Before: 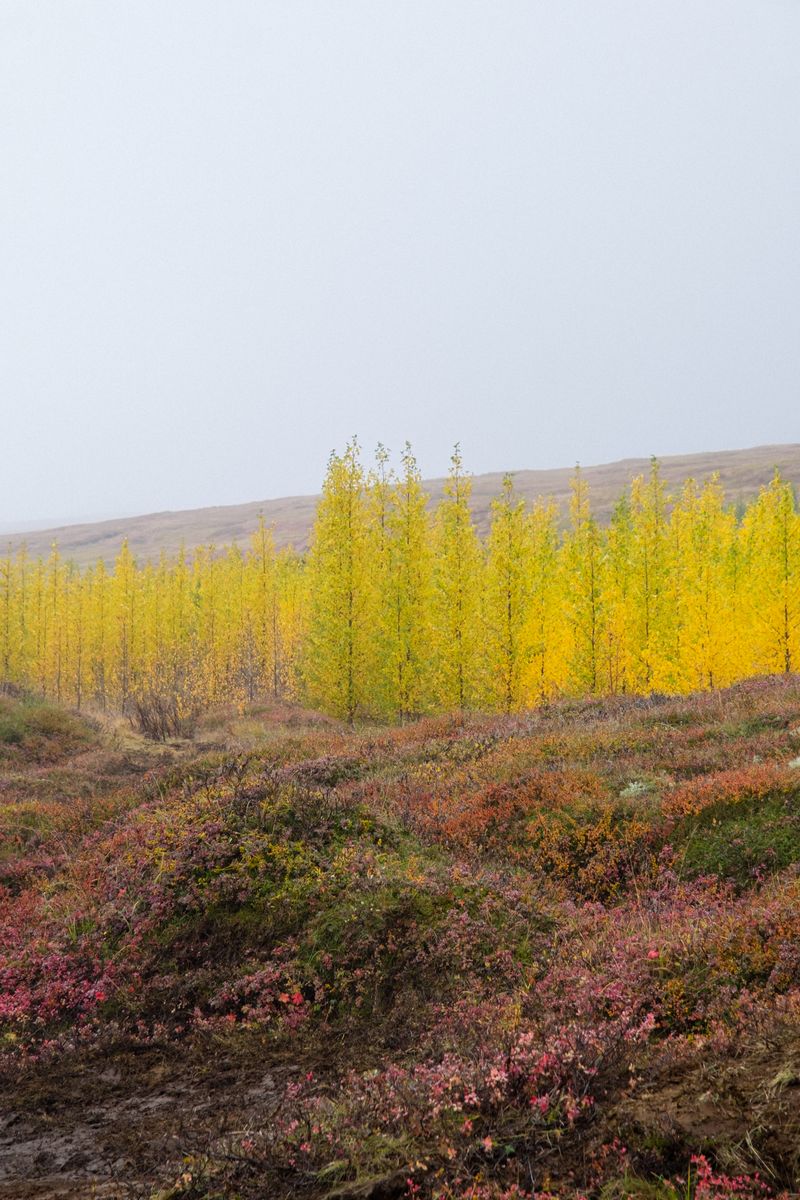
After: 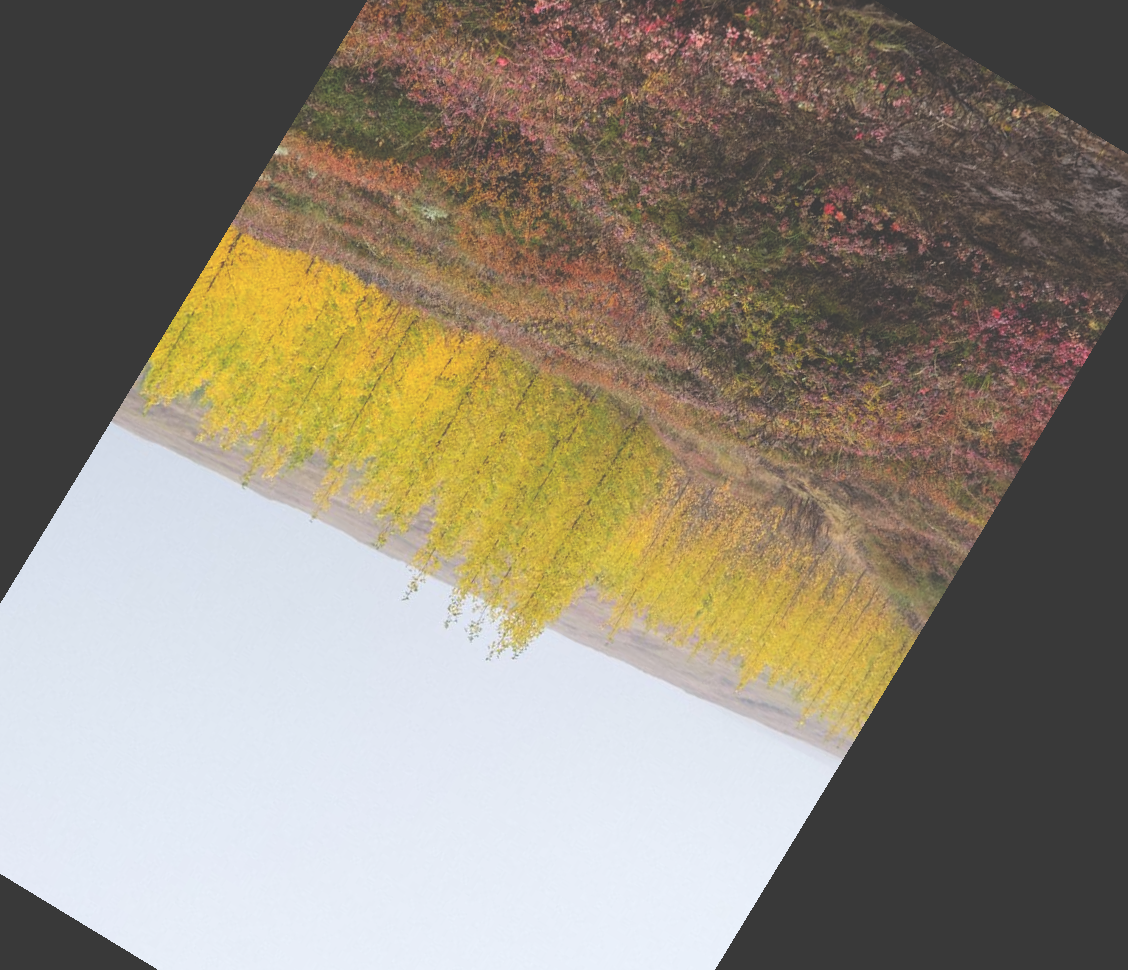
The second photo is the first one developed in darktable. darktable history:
crop and rotate: angle 148.68°, left 9.111%, top 15.603%, right 4.588%, bottom 17.041%
exposure: black level correction -0.041, exposure 0.064 EV, compensate highlight preservation false
